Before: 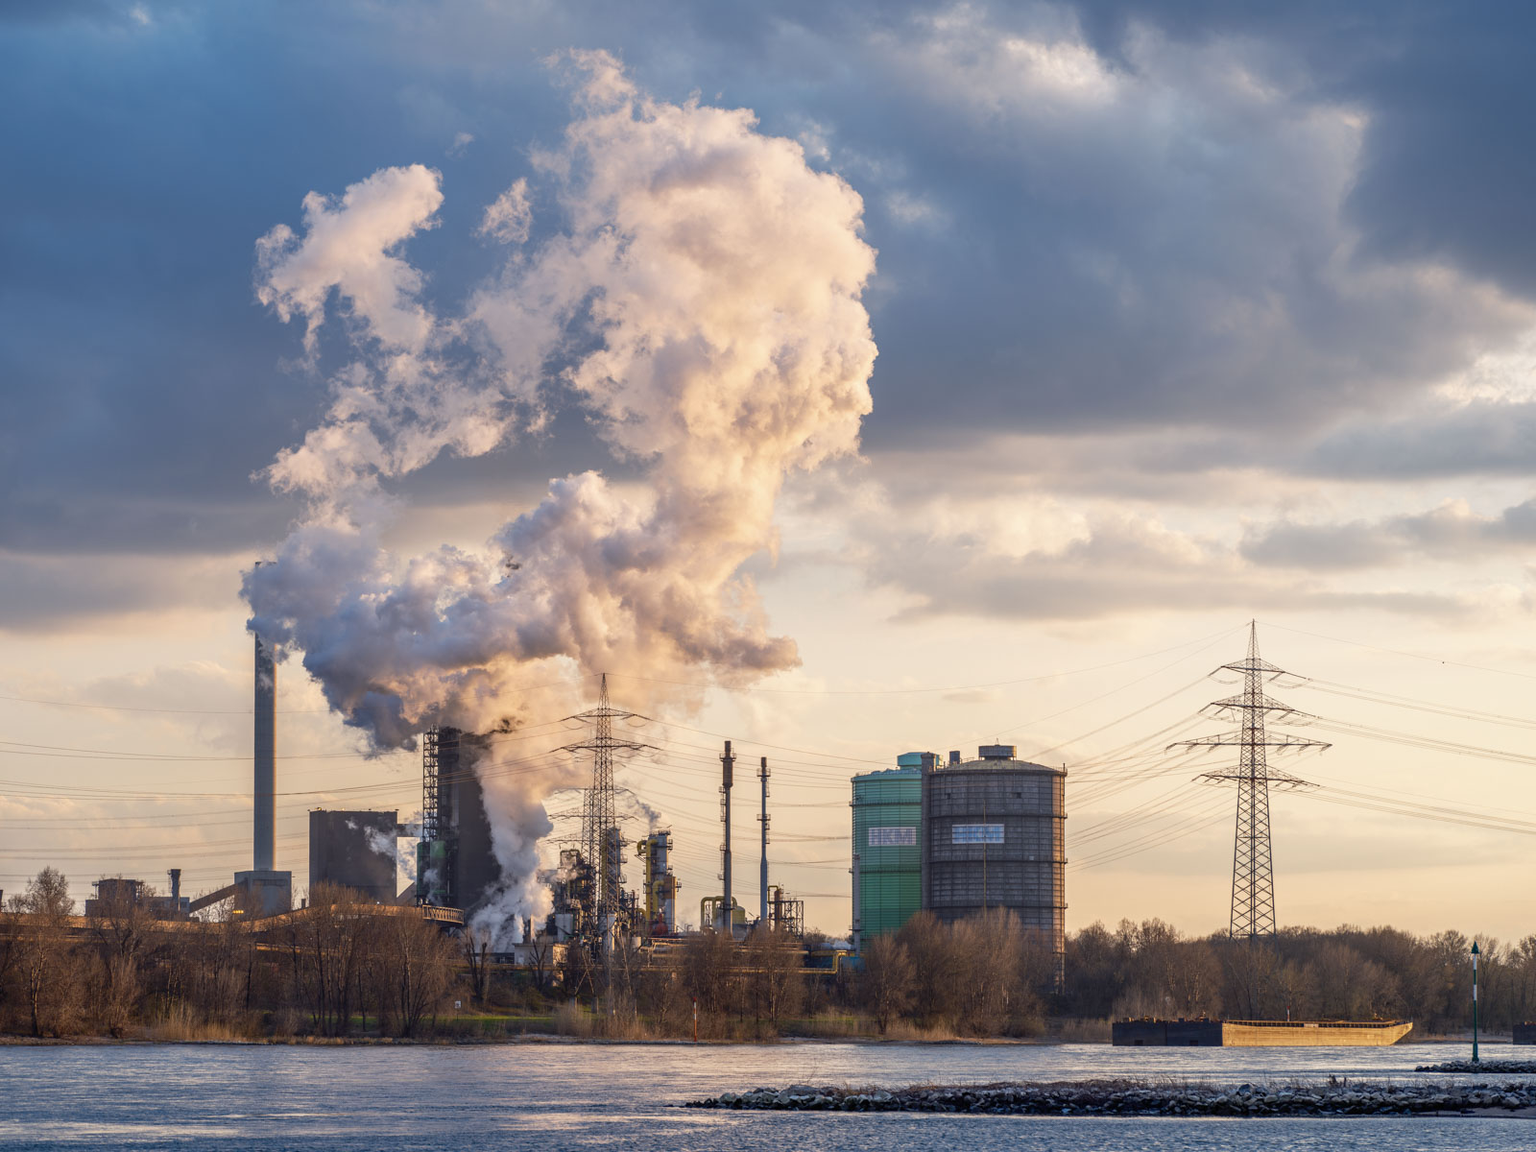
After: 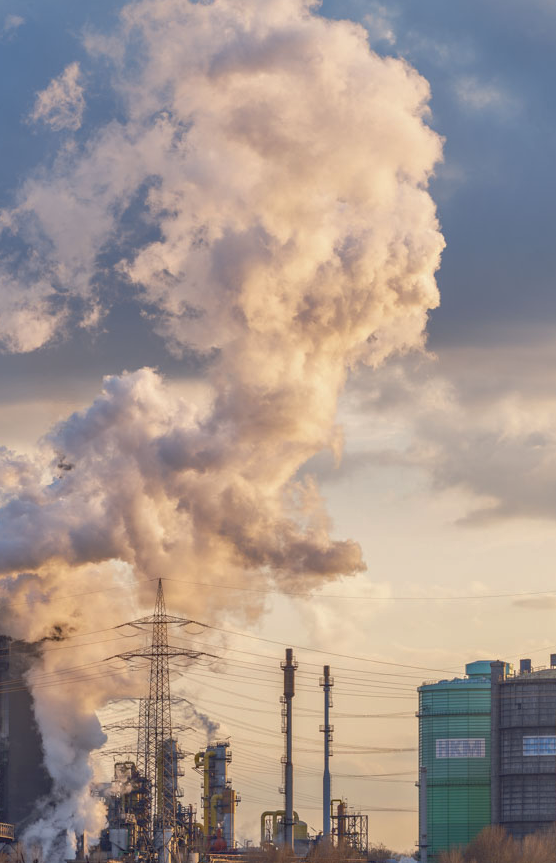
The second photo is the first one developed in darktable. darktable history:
crop and rotate: left 29.376%, top 10.307%, right 35.842%, bottom 17.714%
shadows and highlights: on, module defaults
